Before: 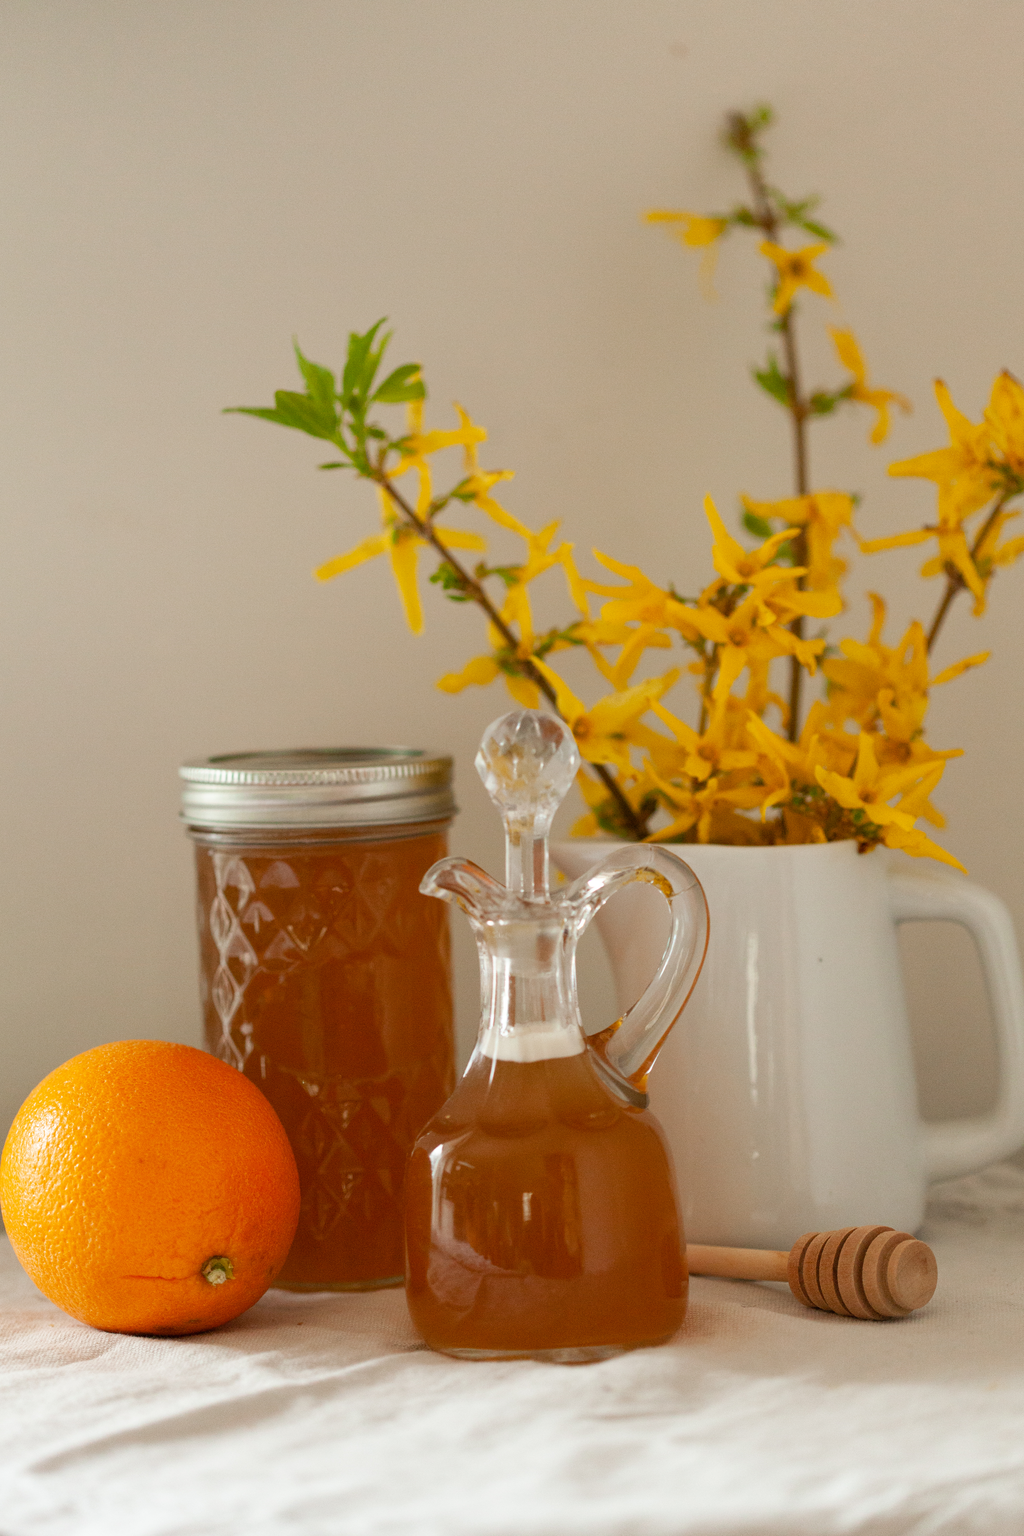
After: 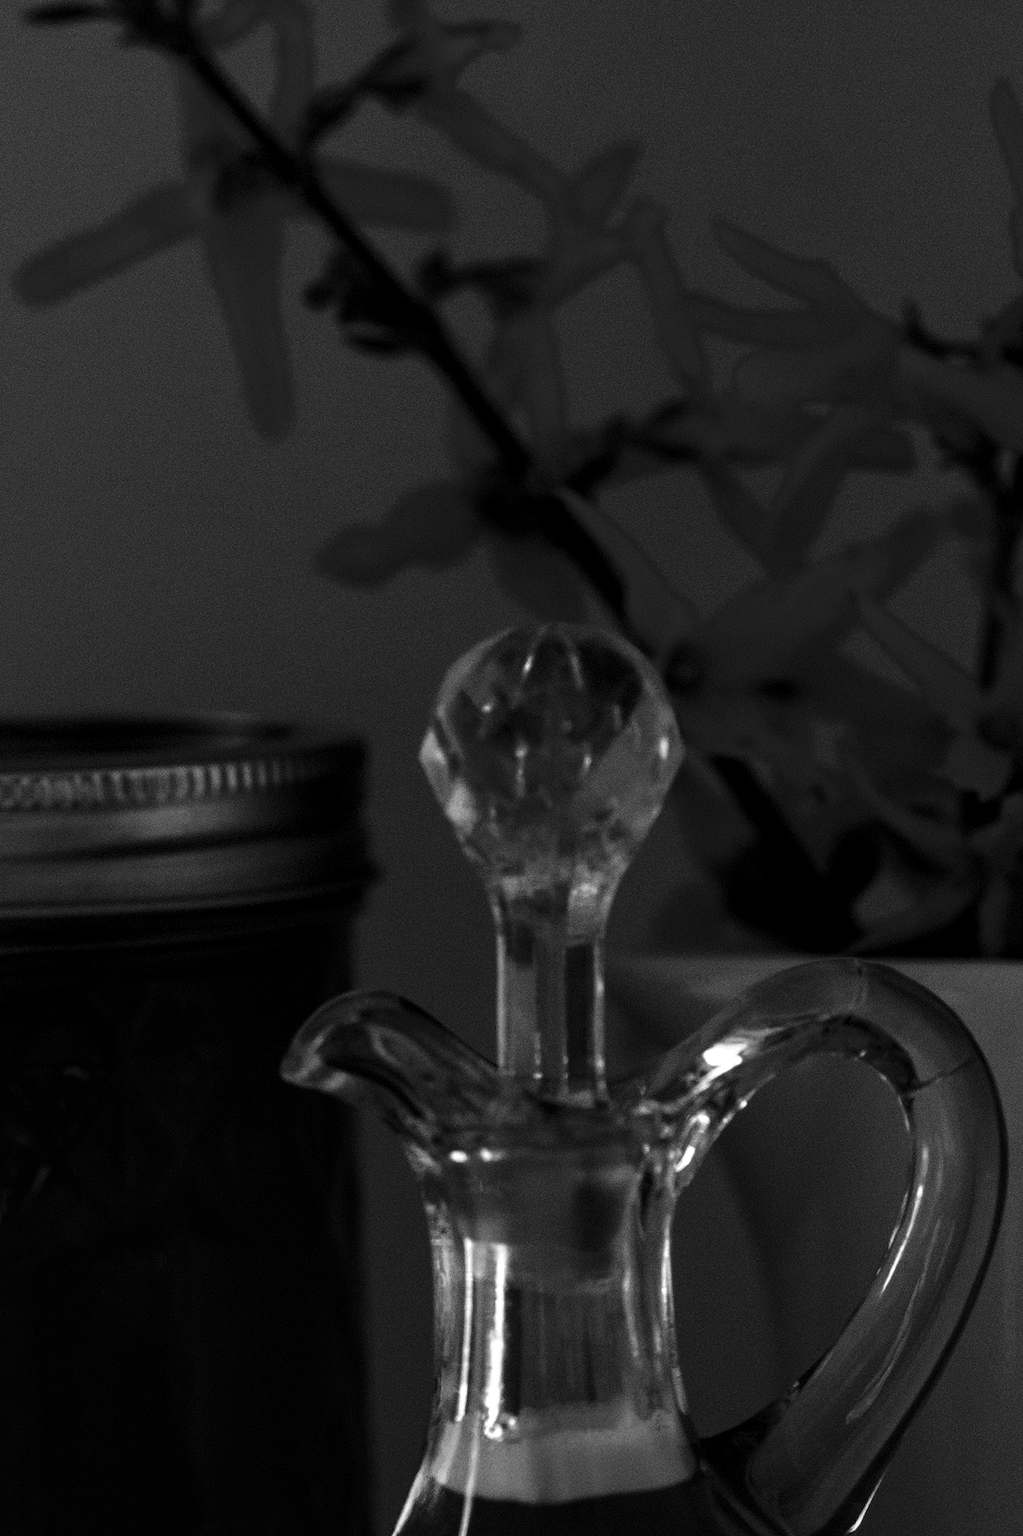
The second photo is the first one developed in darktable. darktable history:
color zones: curves: ch0 [(0.287, 0.048) (0.493, 0.484) (0.737, 0.816)]; ch1 [(0, 0) (0.143, 0) (0.286, 0) (0.429, 0) (0.571, 0) (0.714, 0) (0.857, 0)]
crop: left 30%, top 30%, right 30%, bottom 30%
contrast brightness saturation: brightness -1, saturation 1
local contrast: detail 130%
